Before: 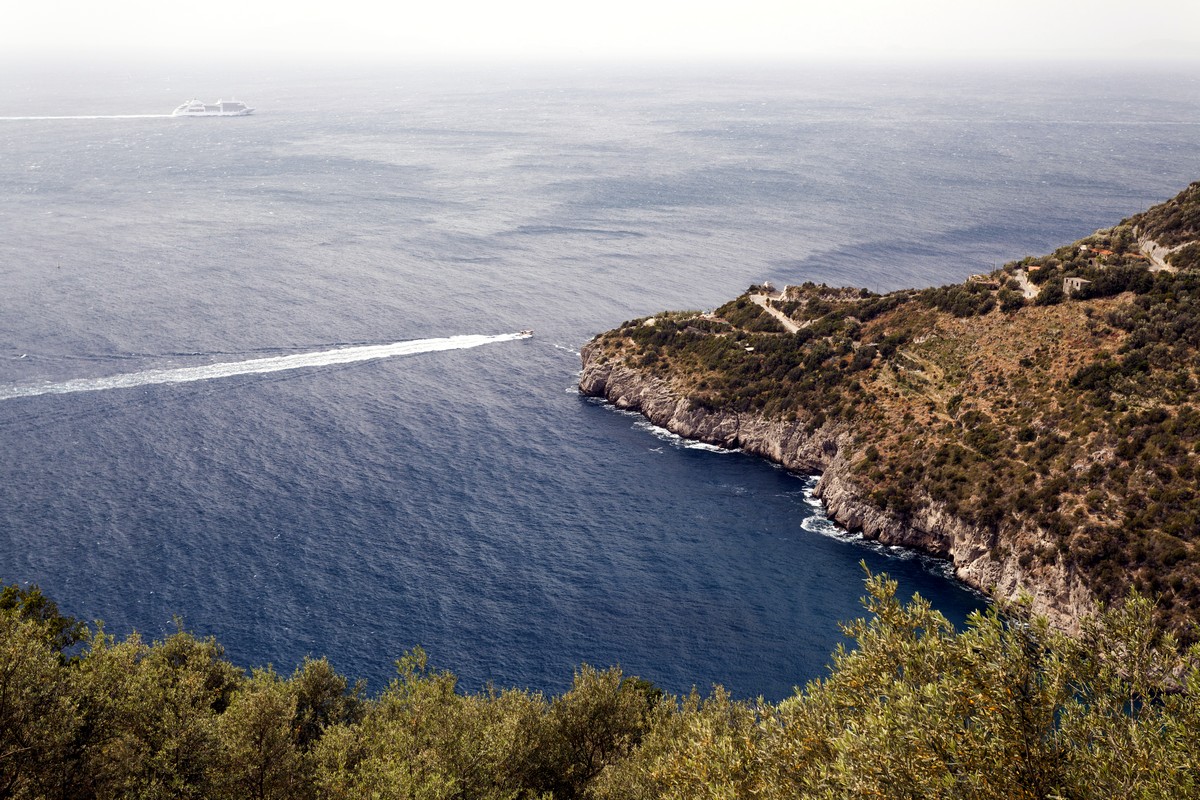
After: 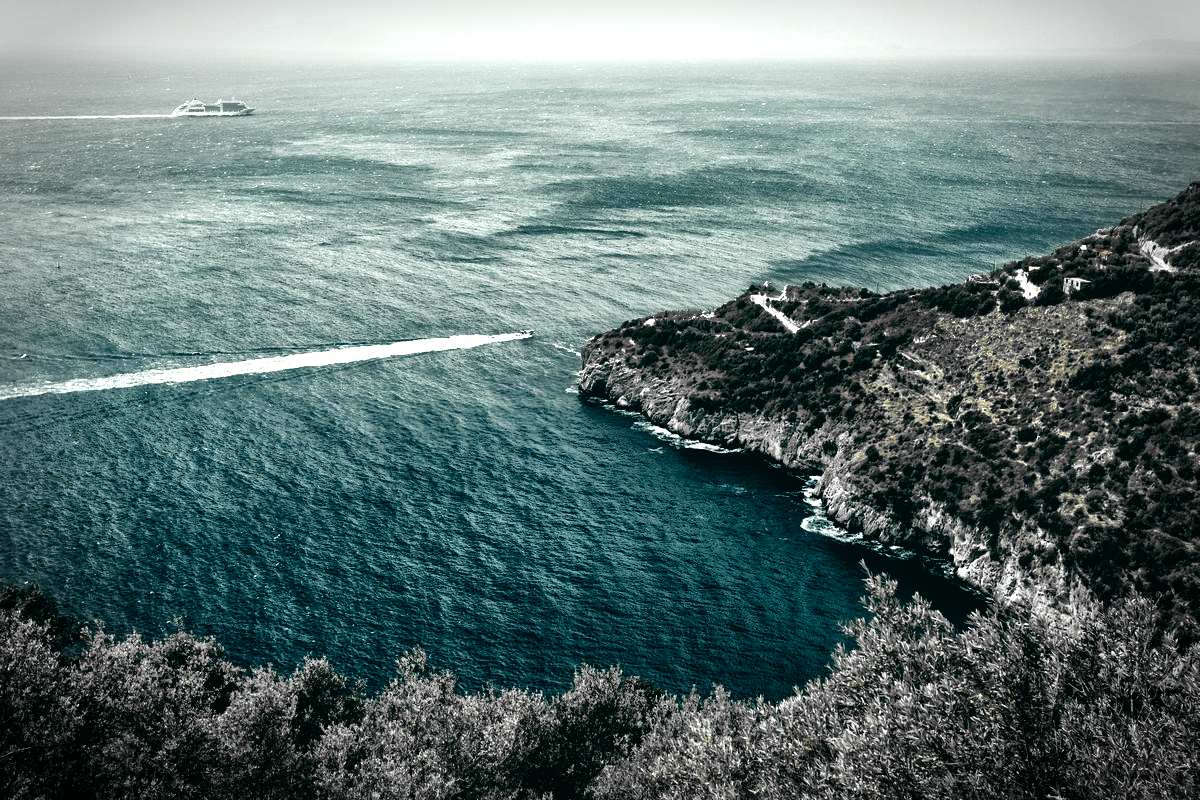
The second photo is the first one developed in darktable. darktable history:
tone curve: curves: ch0 [(0, 0) (0.004, 0.001) (0.133, 0.112) (0.325, 0.362) (0.832, 0.893) (1, 1)], color space Lab, linked channels, preserve colors none
vignetting: automatic ratio true
color correction: highlights a* -20.08, highlights b* 9.8, shadows a* -20.4, shadows b* -10.76
local contrast: mode bilateral grid, contrast 25, coarseness 47, detail 151%, midtone range 0.2
tone mapping: contrast compression 1.5, spatial extent 10 | blend: blend mode average, opacity 100%; mask: uniform (no mask)
color contrast: blue-yellow contrast 0.62
levels: levels [0.044, 0.475, 0.791]
color zones: curves: ch1 [(0, 0.679) (0.143, 0.647) (0.286, 0.261) (0.378, -0.011) (0.571, 0.396) (0.714, 0.399) (0.857, 0.406) (1, 0.679)]
